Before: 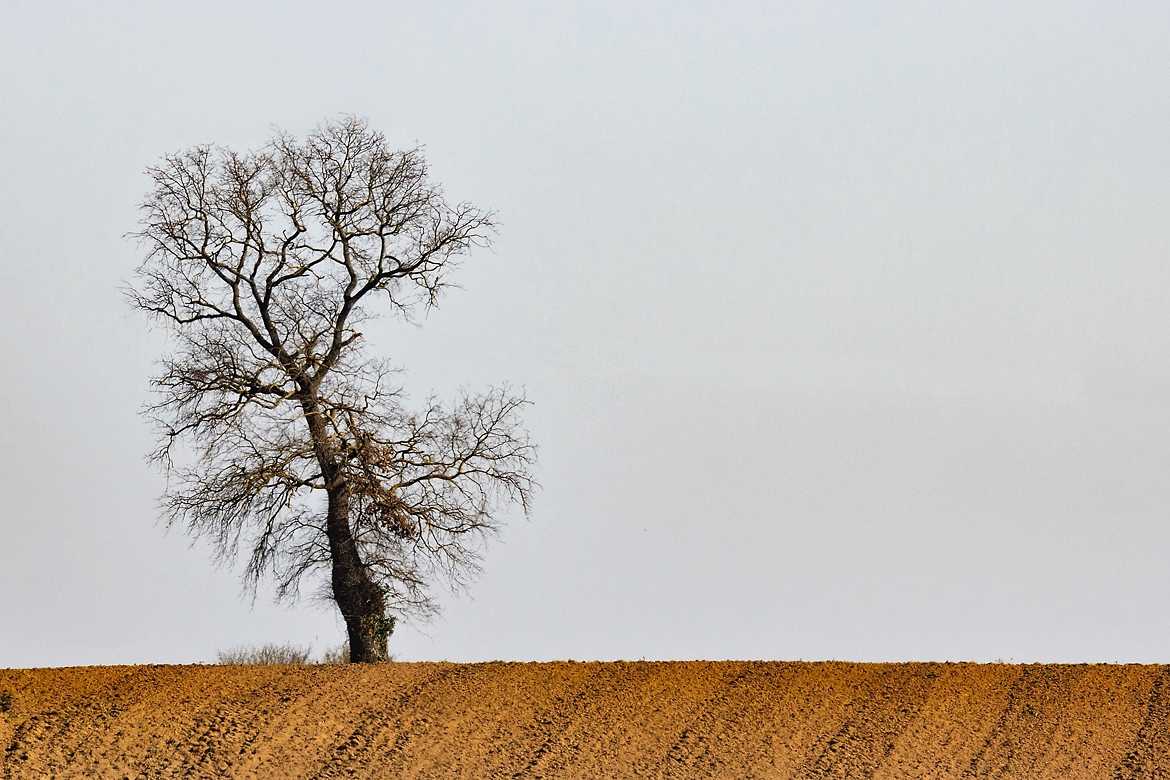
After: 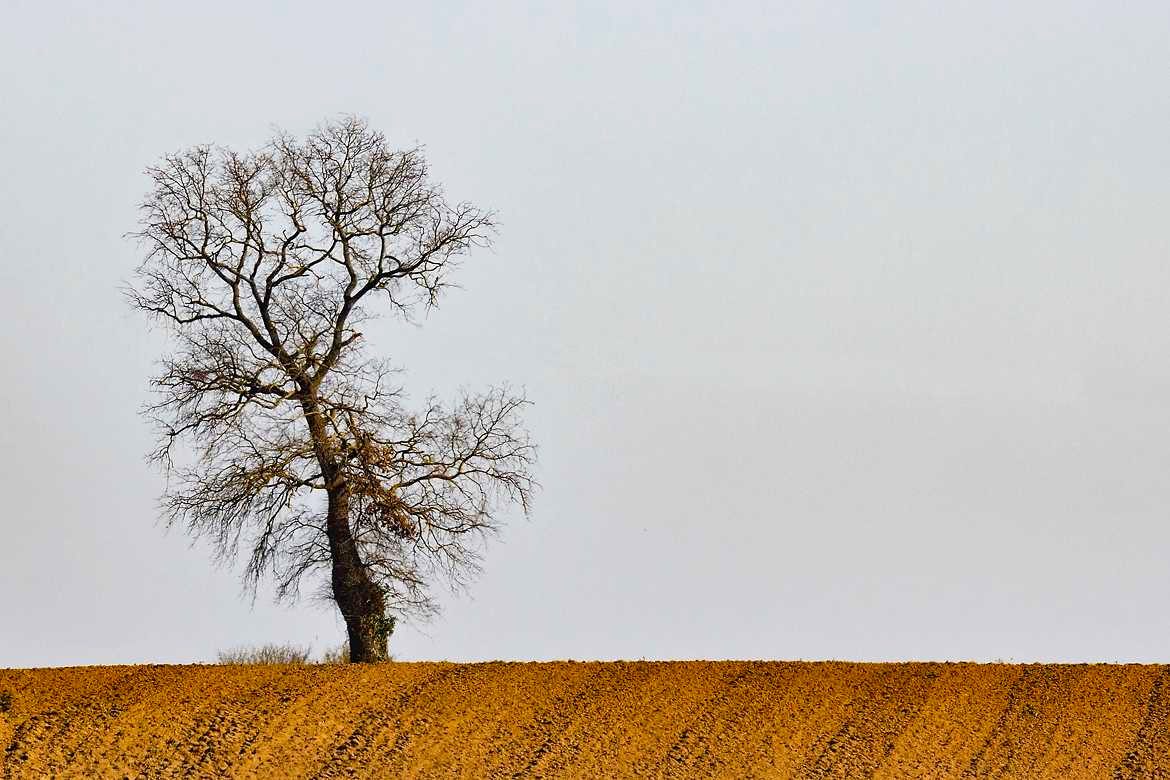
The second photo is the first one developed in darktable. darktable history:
color balance rgb: linear chroma grading › global chroma 14.891%, perceptual saturation grading › global saturation 20%, perceptual saturation grading › highlights -24.726%, perceptual saturation grading › shadows 49.646%, global vibrance 5.716%
